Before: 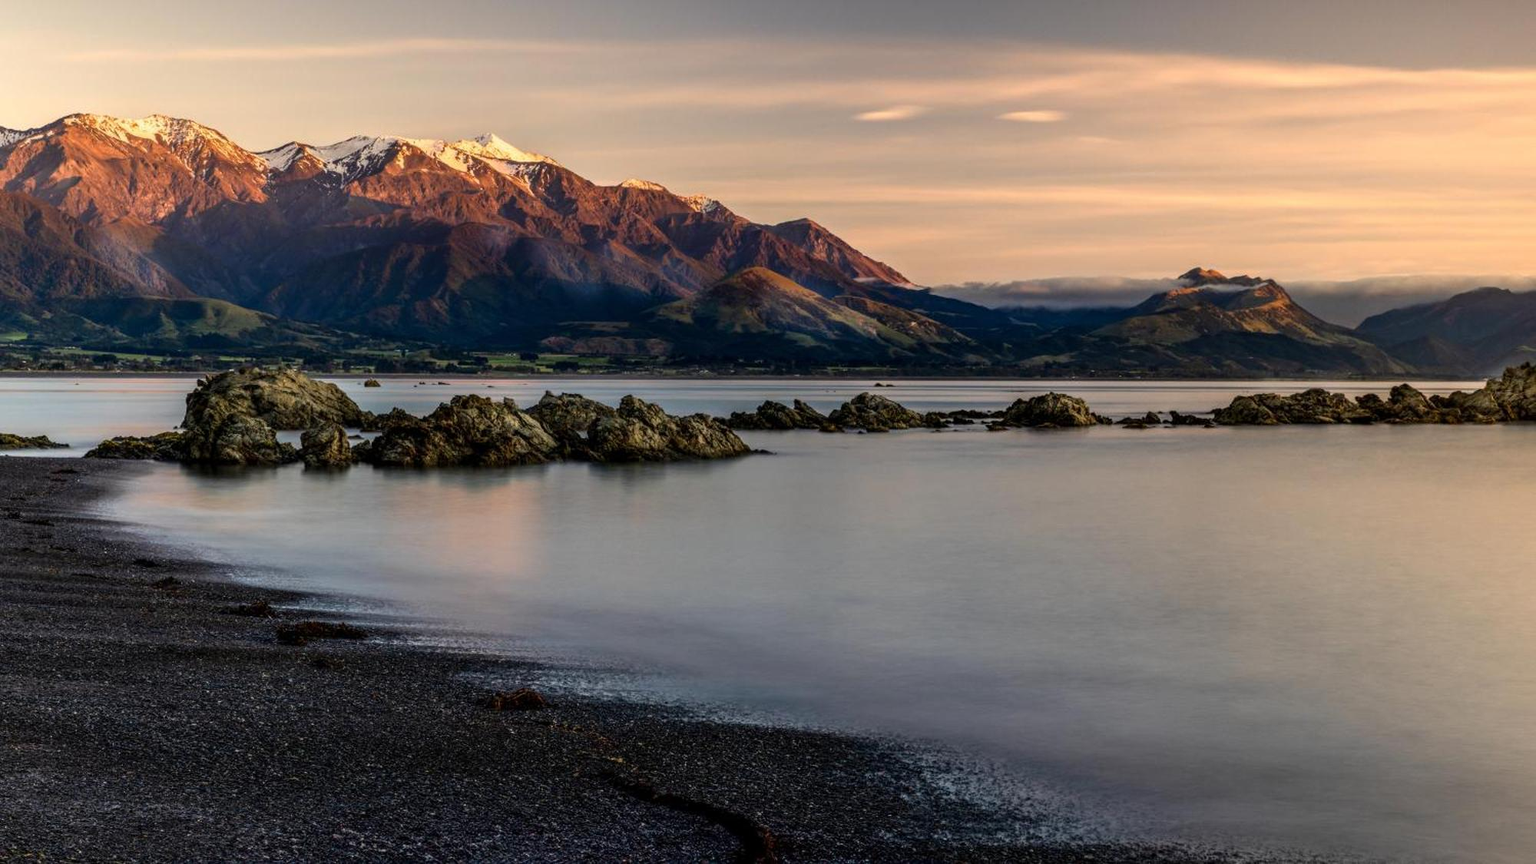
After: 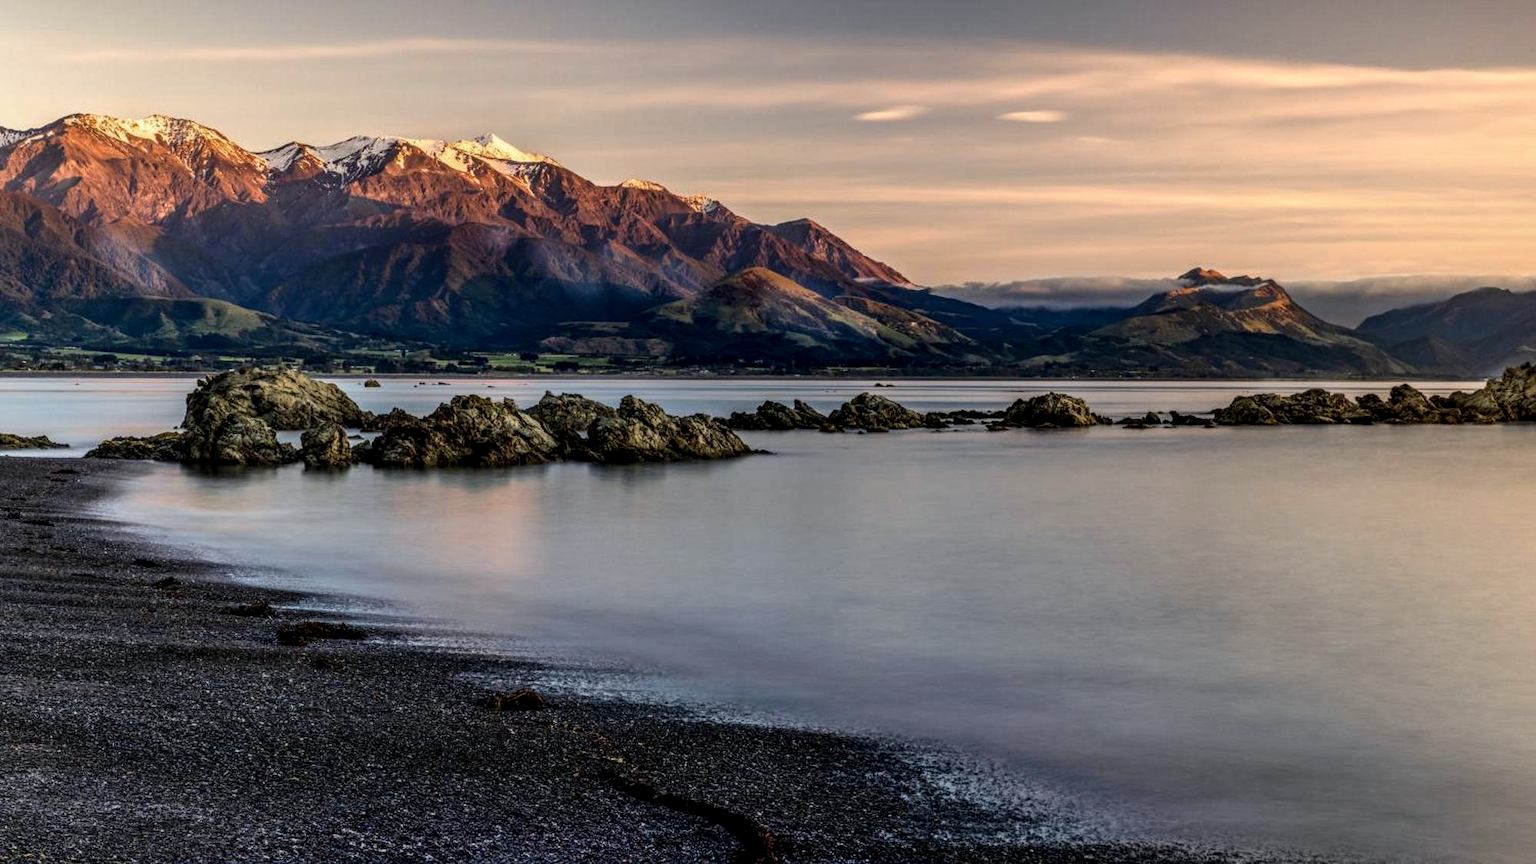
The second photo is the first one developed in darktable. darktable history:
shadows and highlights: shadows 37.27, highlights -28.18, soften with gaussian
white balance: red 0.976, blue 1.04
local contrast: detail 130%
